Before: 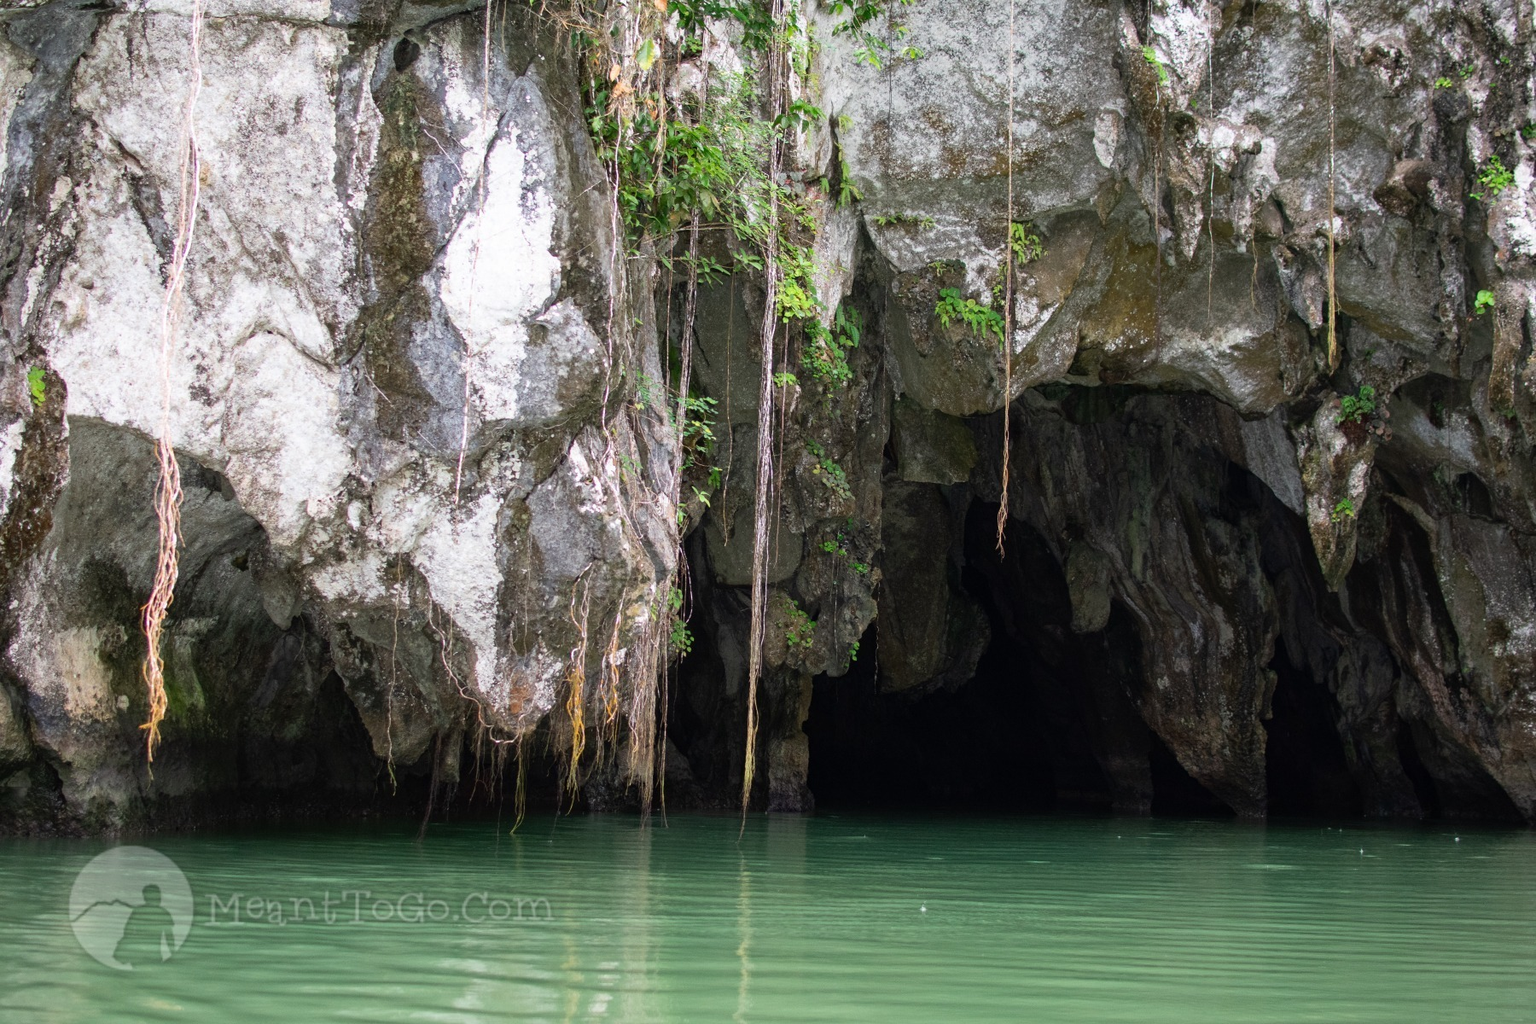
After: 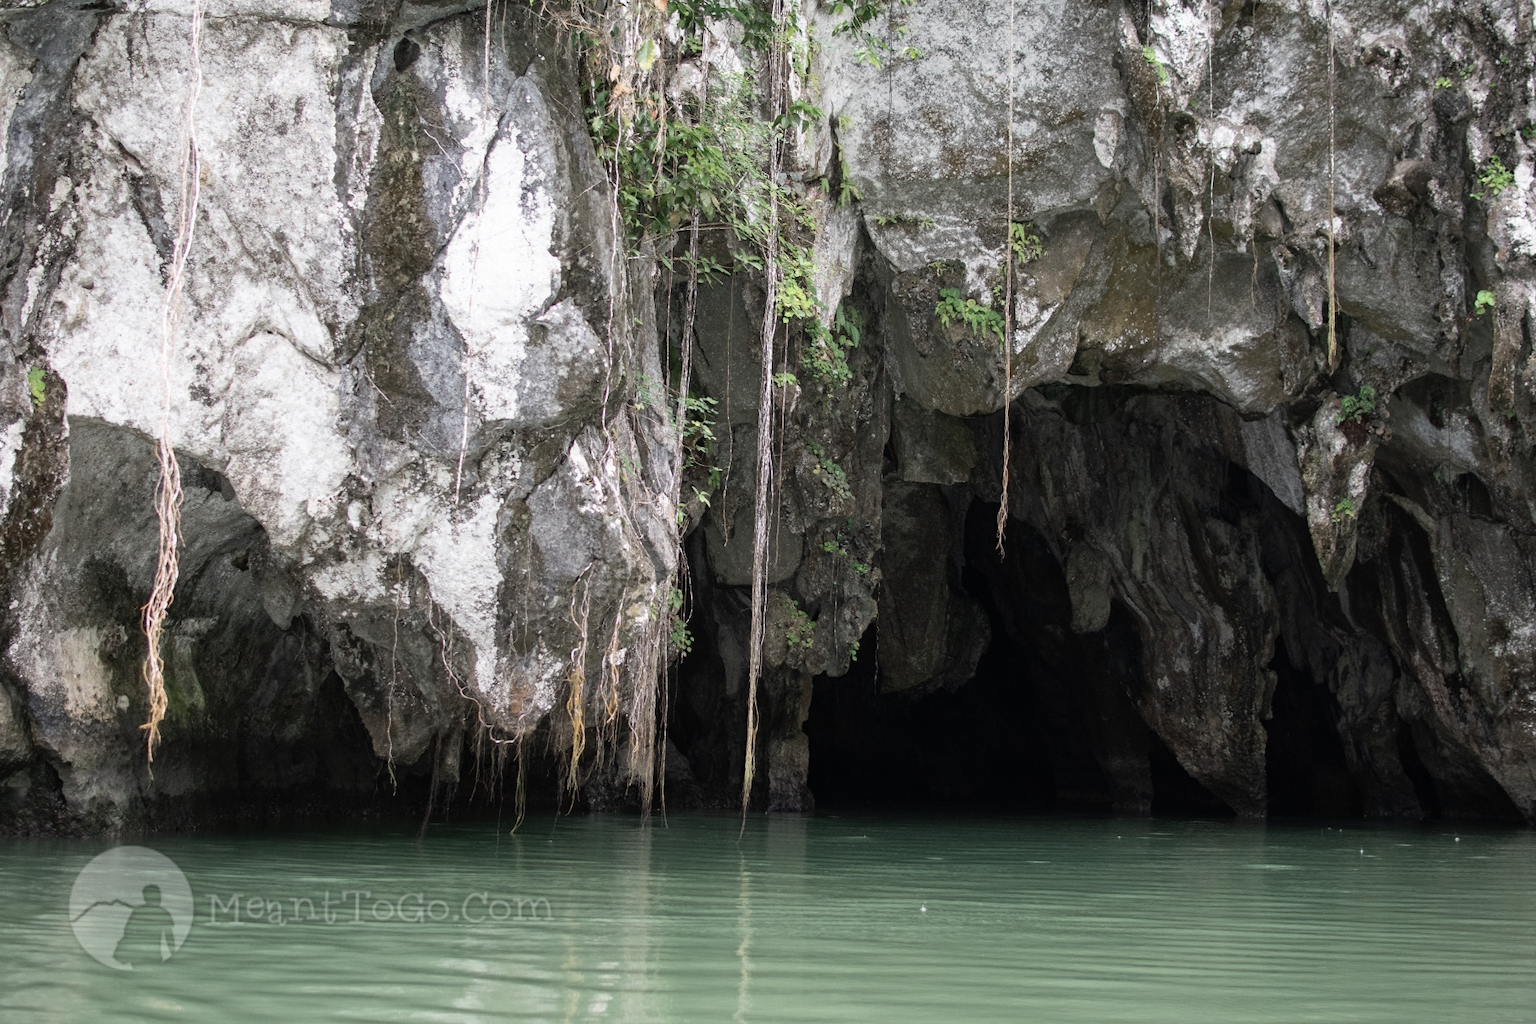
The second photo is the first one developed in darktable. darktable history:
color correction: highlights b* -0.059, saturation 0.593
